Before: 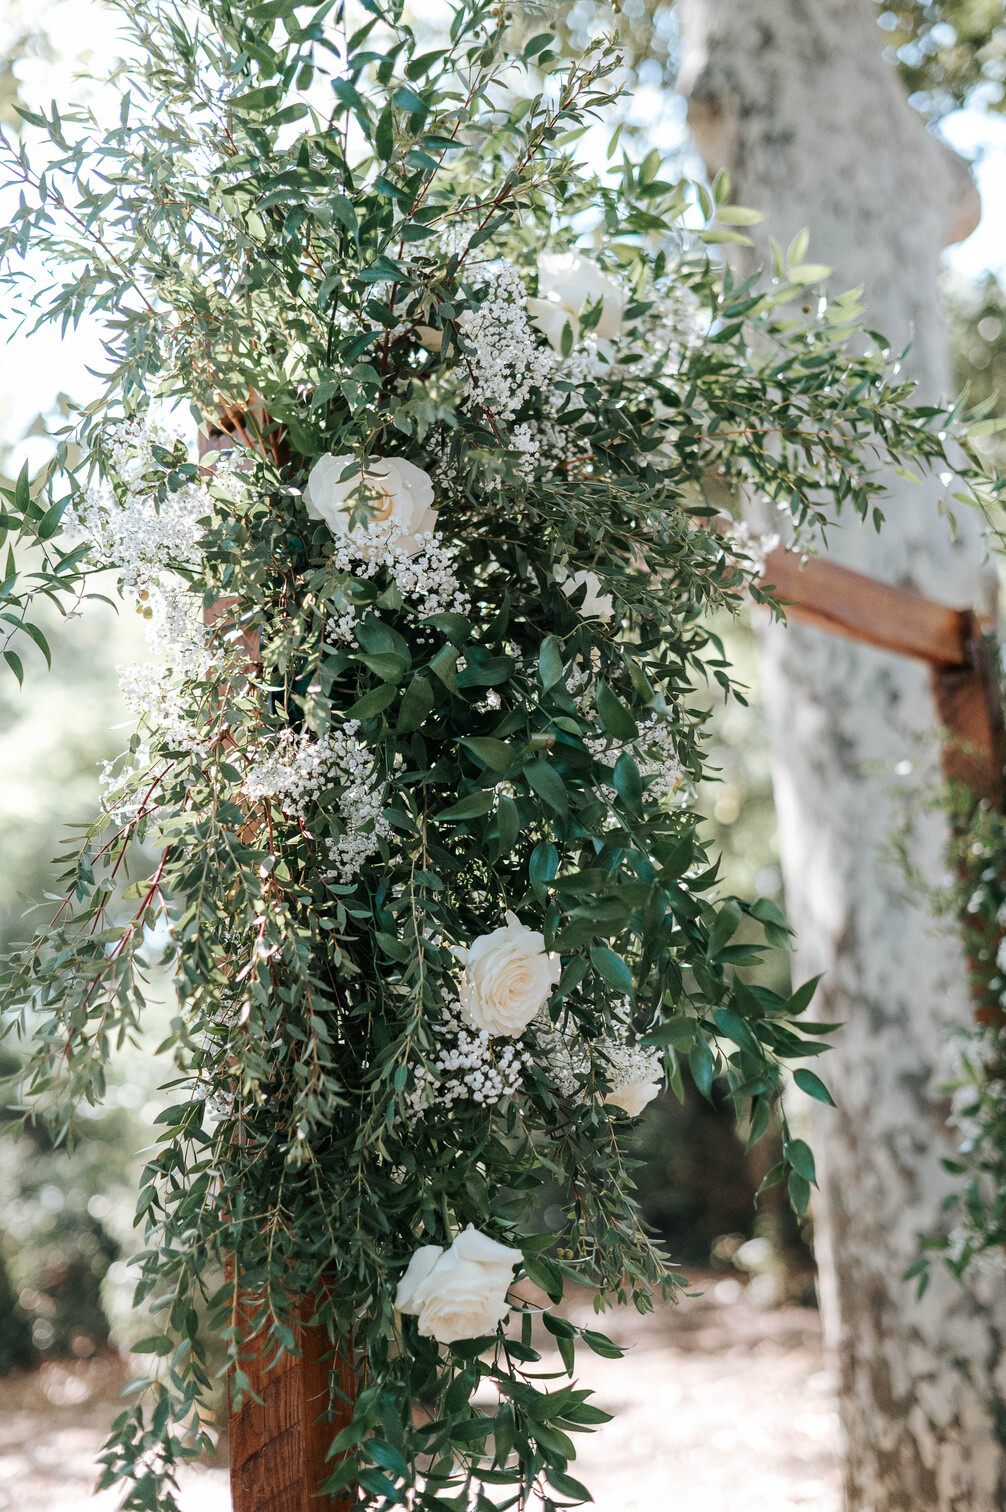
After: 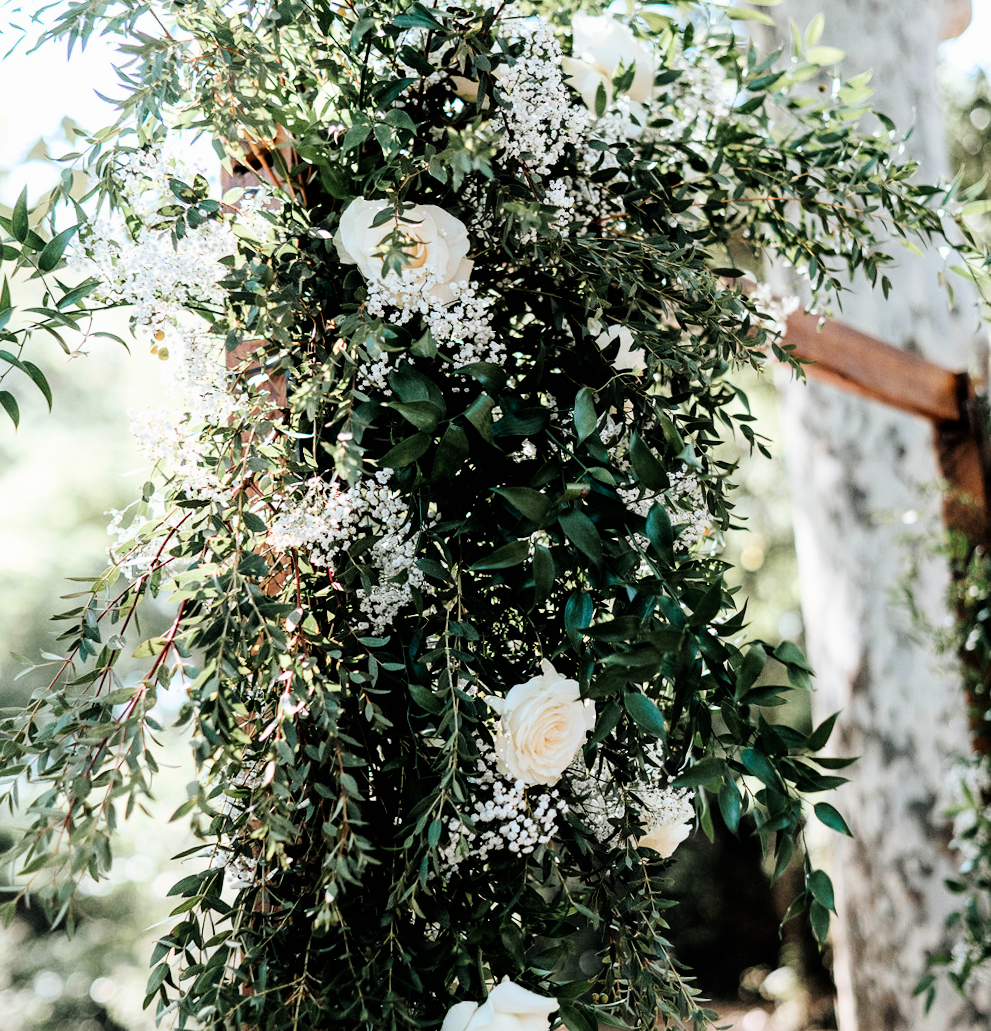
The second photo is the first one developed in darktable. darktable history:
filmic rgb: black relative exposure -5.42 EV, white relative exposure 2.85 EV, dynamic range scaling -37.73%, hardness 4, contrast 1.605, highlights saturation mix -0.93%
color balance: contrast 6.48%, output saturation 113.3%
crop and rotate: top 12.5%, bottom 12.5%
rotate and perspective: rotation -0.013°, lens shift (vertical) -0.027, lens shift (horizontal) 0.178, crop left 0.016, crop right 0.989, crop top 0.082, crop bottom 0.918
